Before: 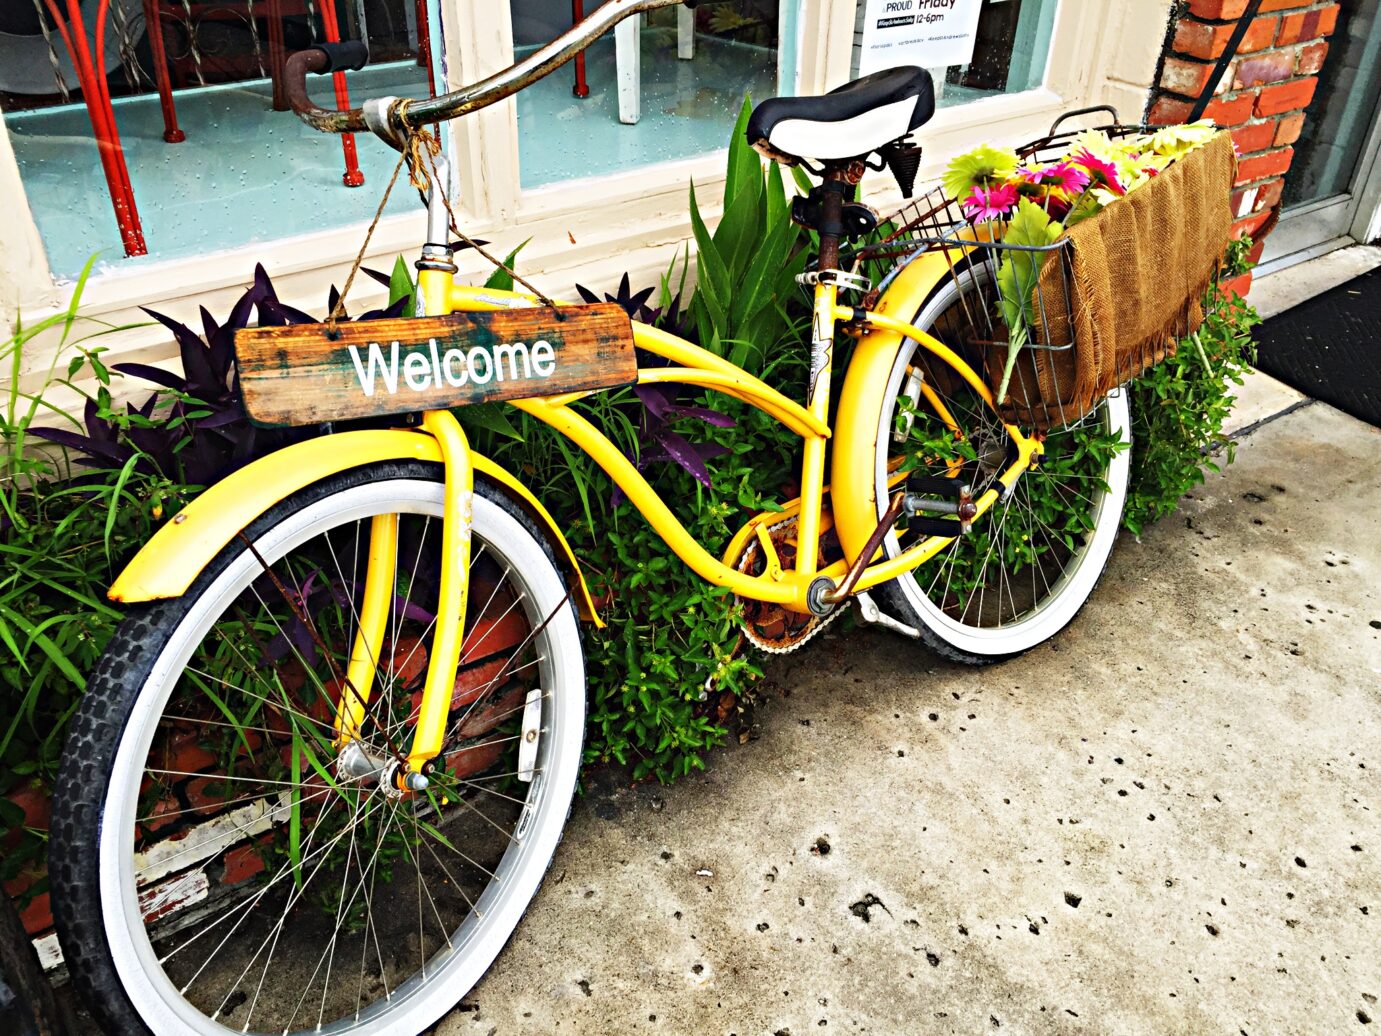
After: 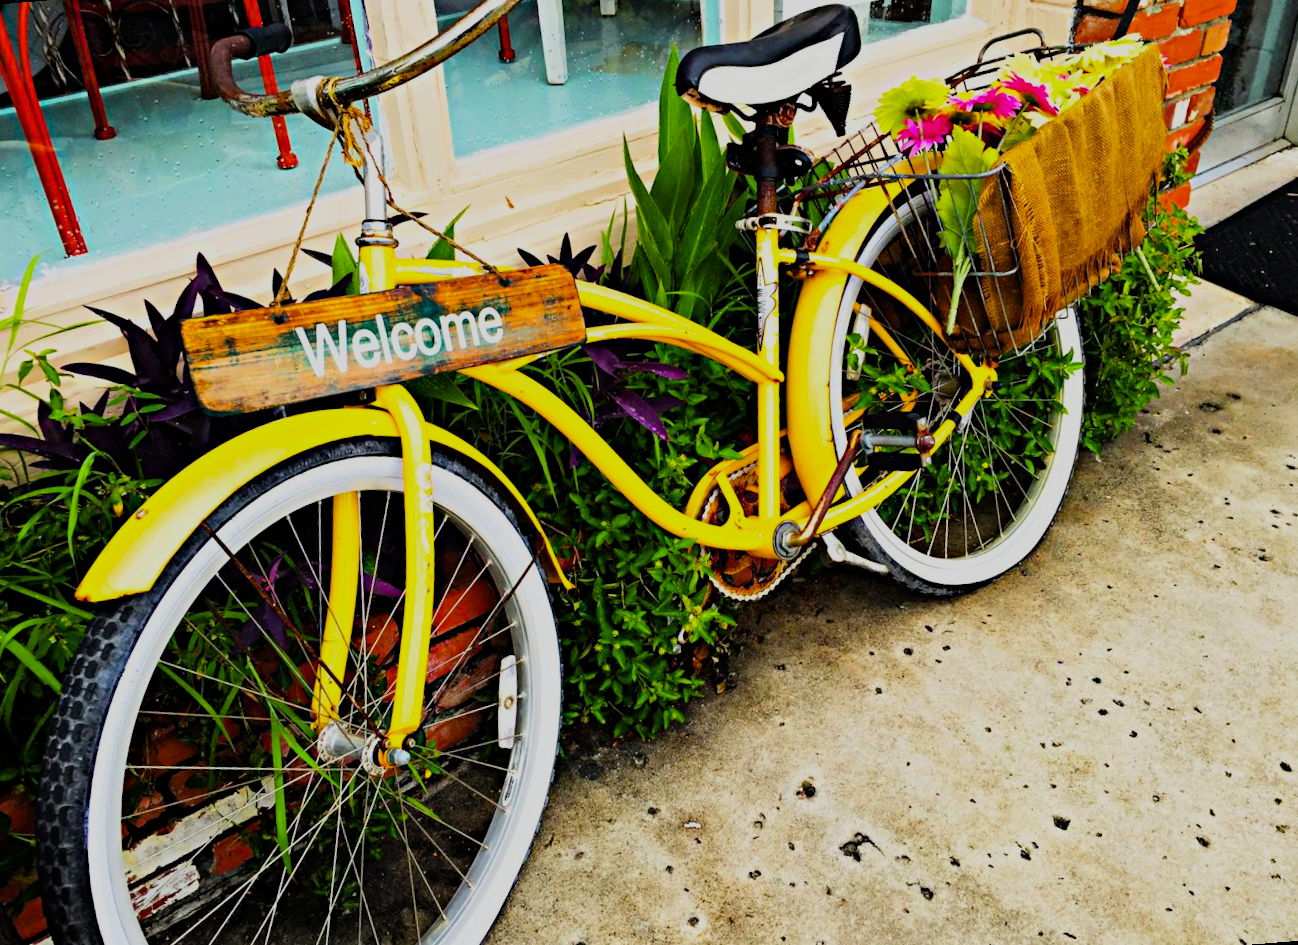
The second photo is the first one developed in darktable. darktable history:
filmic rgb: black relative exposure -7.65 EV, white relative exposure 4.56 EV, hardness 3.61, color science v6 (2022)
color balance rgb: perceptual saturation grading › global saturation 40%, global vibrance 15%
rotate and perspective: rotation -4.57°, crop left 0.054, crop right 0.944, crop top 0.087, crop bottom 0.914
